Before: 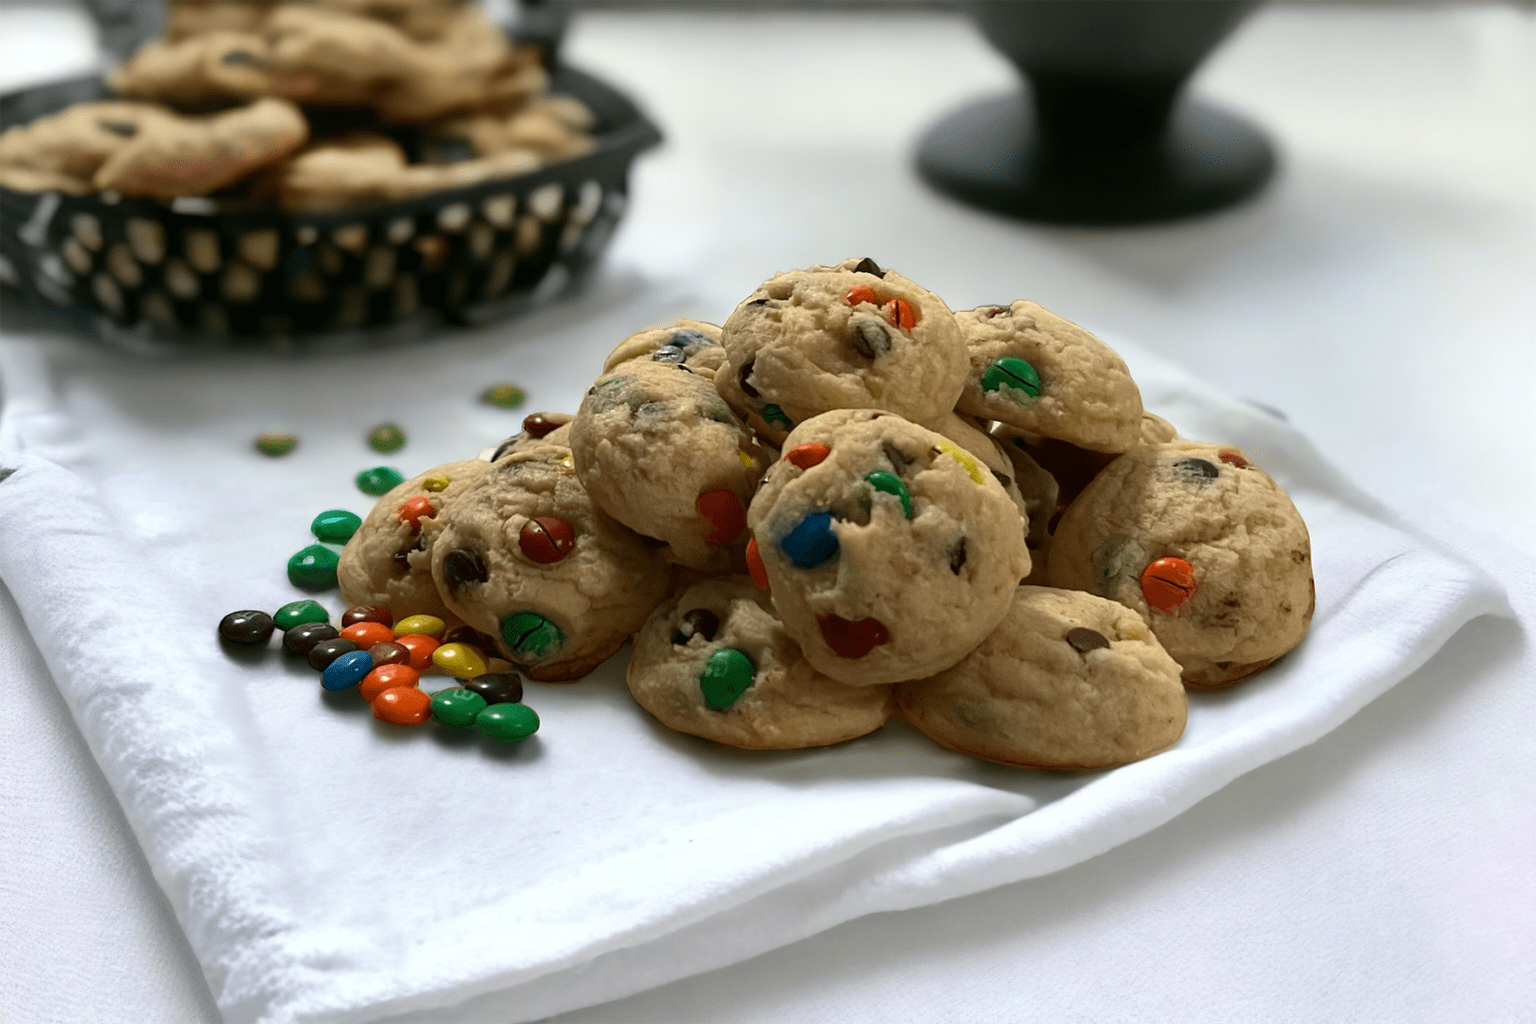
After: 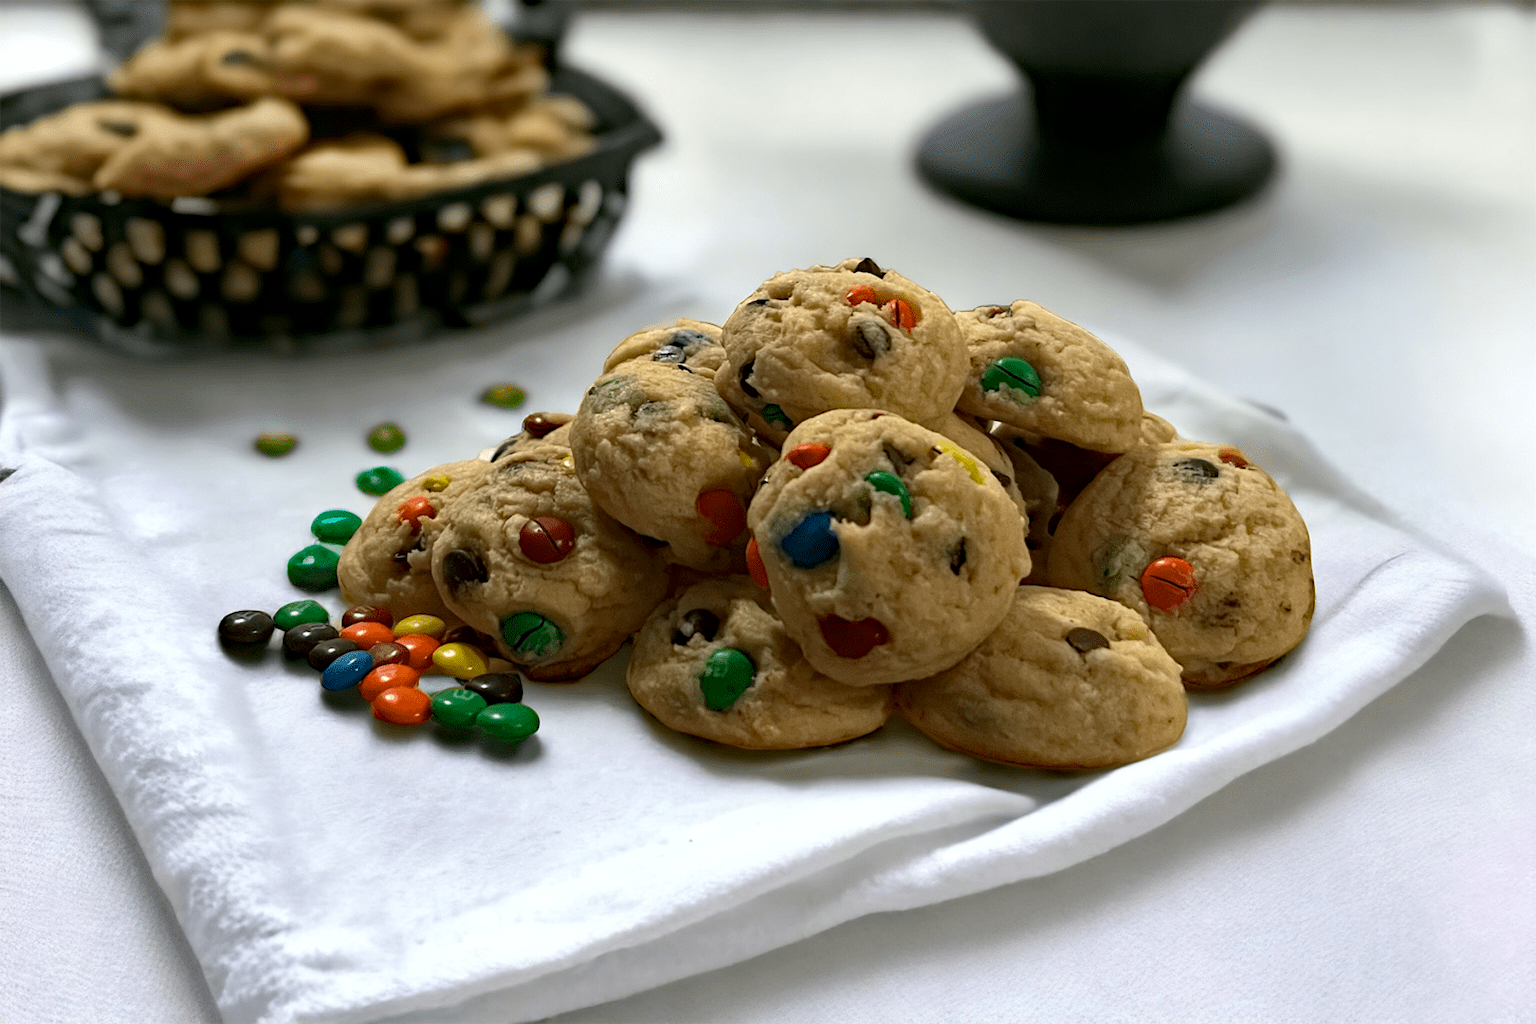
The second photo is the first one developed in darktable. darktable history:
haze removal: strength 0.4, distance 0.22, compatibility mode true, adaptive false
exposure: exposure -0.01 EV, compensate highlight preservation false
local contrast: highlights 100%, shadows 100%, detail 120%, midtone range 0.2
